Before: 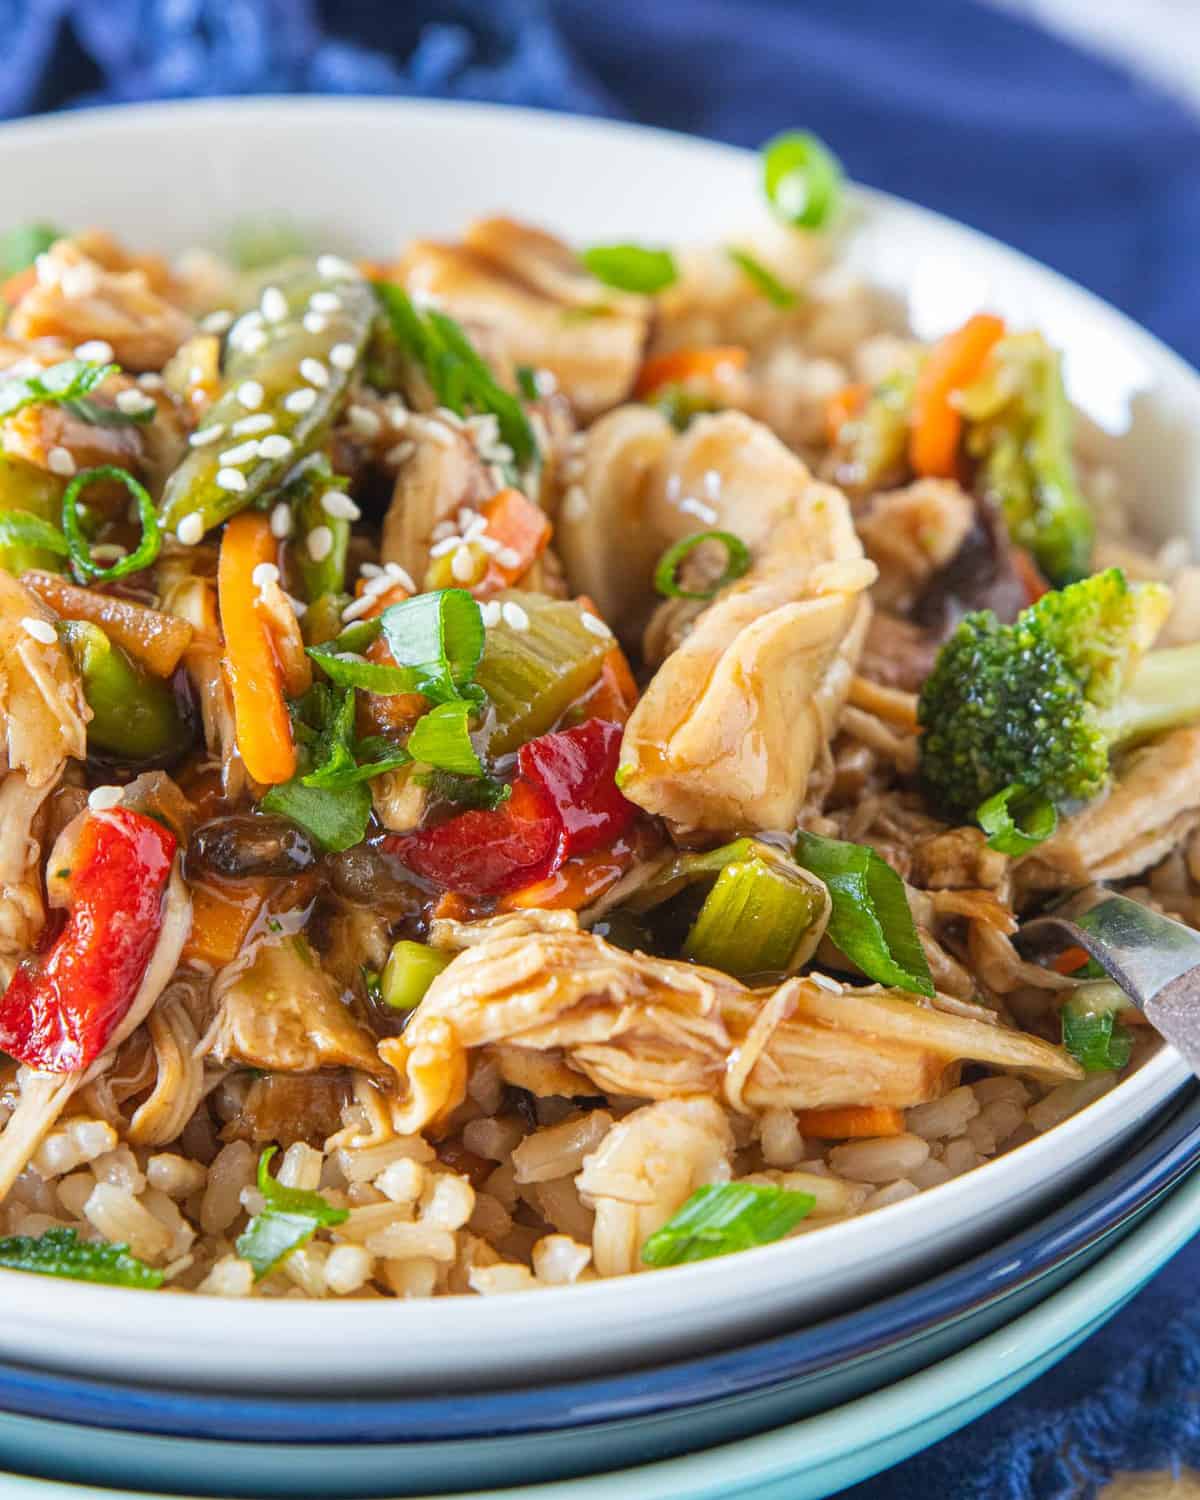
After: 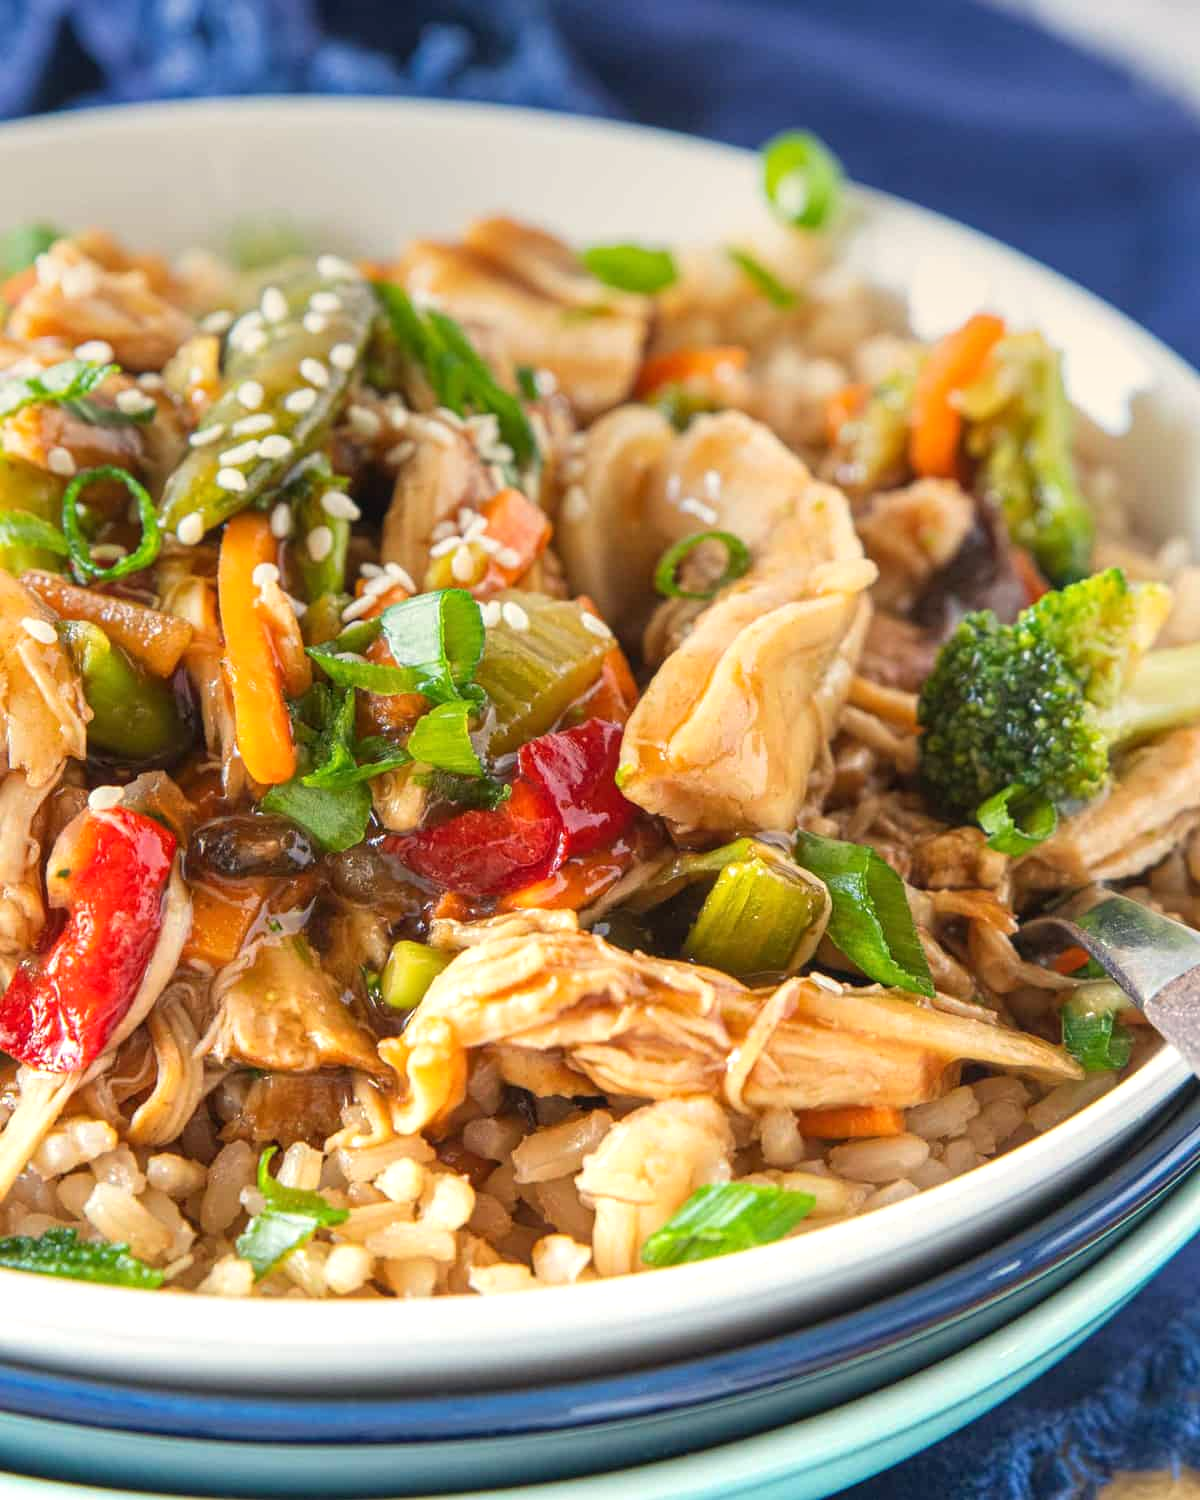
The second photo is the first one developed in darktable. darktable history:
white balance: red 1.045, blue 0.932
graduated density: on, module defaults
exposure: exposure 0.4 EV, compensate highlight preservation false
